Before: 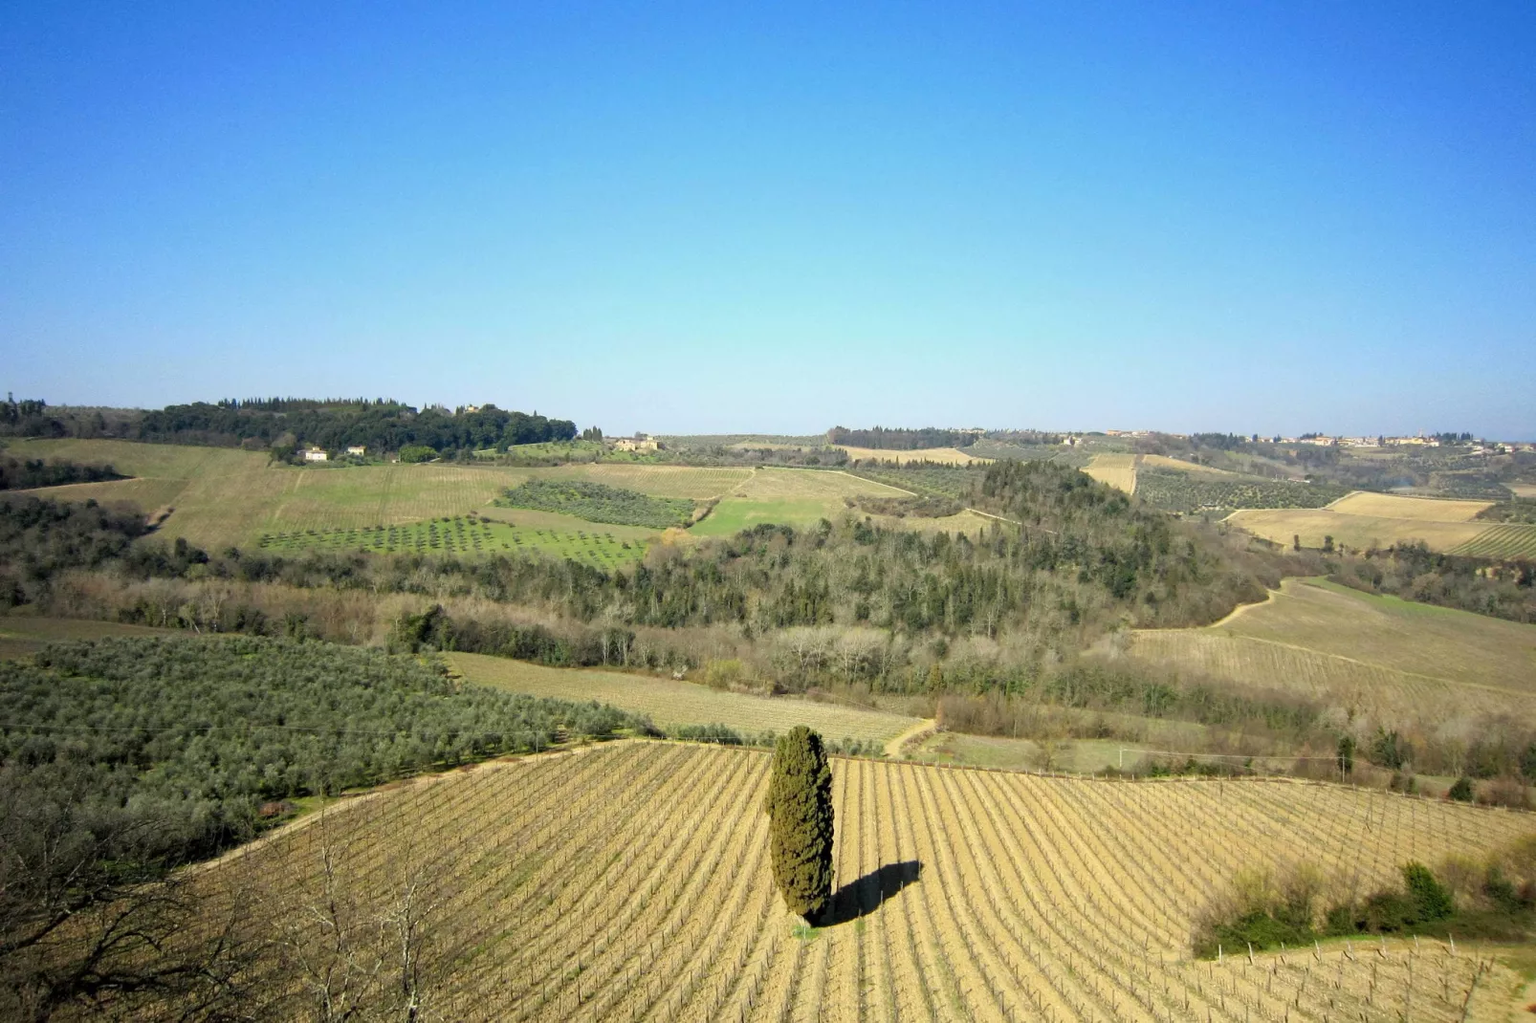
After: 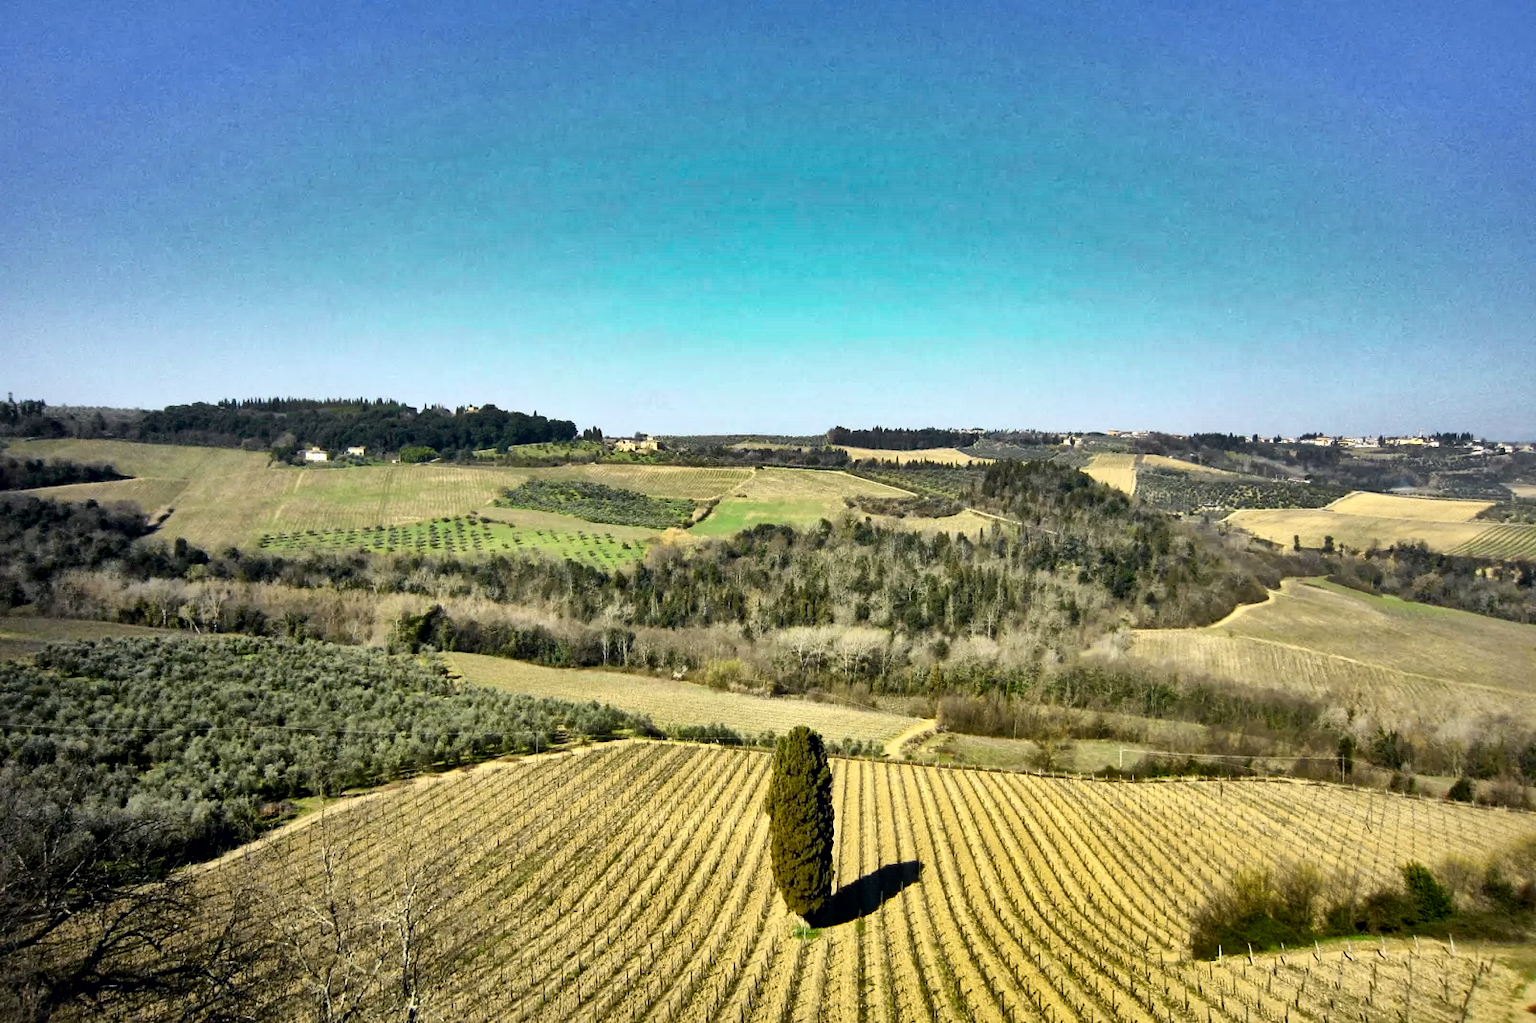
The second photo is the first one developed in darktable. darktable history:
local contrast: mode bilateral grid, contrast 20, coarseness 50, detail 162%, midtone range 0.2
levels: mode automatic, levels [0, 0.478, 1]
tone curve: curves: ch0 [(0, 0.023) (0.104, 0.058) (0.21, 0.162) (0.469, 0.524) (0.579, 0.65) (0.725, 0.8) (0.858, 0.903) (1, 0.974)]; ch1 [(0, 0) (0.414, 0.395) (0.447, 0.447) (0.502, 0.501) (0.521, 0.512) (0.57, 0.563) (0.618, 0.61) (0.654, 0.642) (1, 1)]; ch2 [(0, 0) (0.356, 0.408) (0.437, 0.453) (0.492, 0.485) (0.524, 0.508) (0.566, 0.567) (0.595, 0.604) (1, 1)], color space Lab, independent channels, preserve colors none
shadows and highlights: shadows 24.26, highlights -78.6, soften with gaussian
